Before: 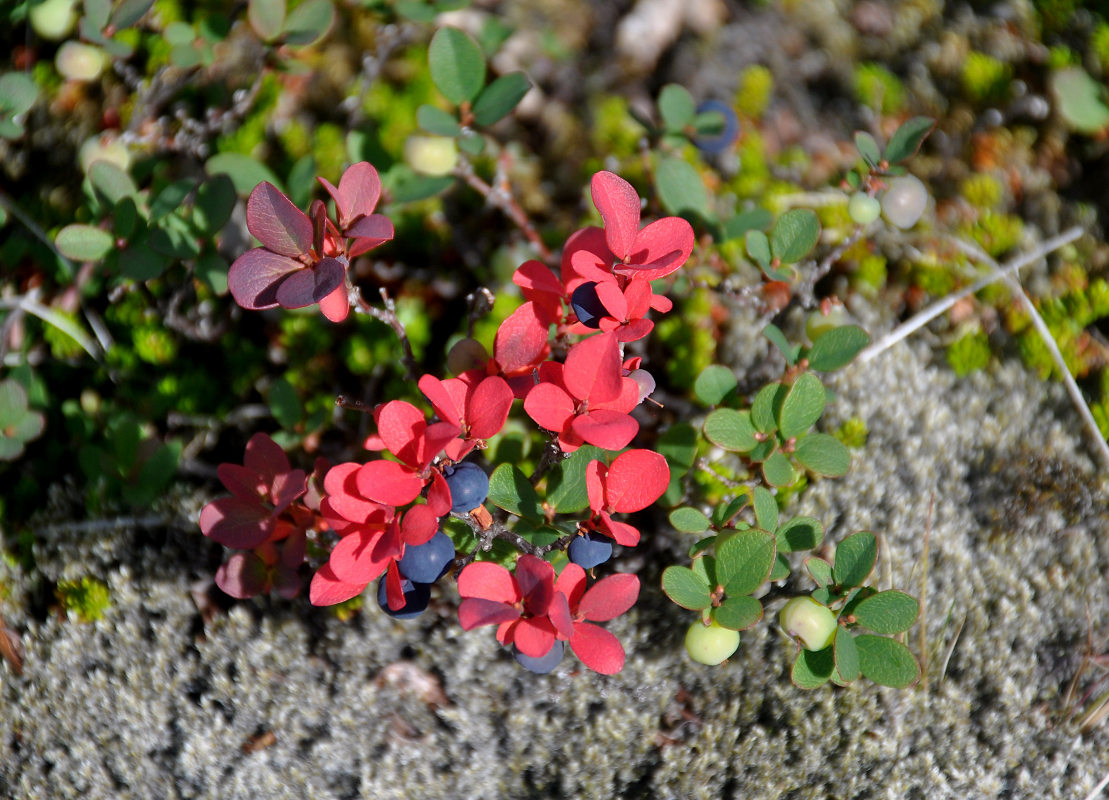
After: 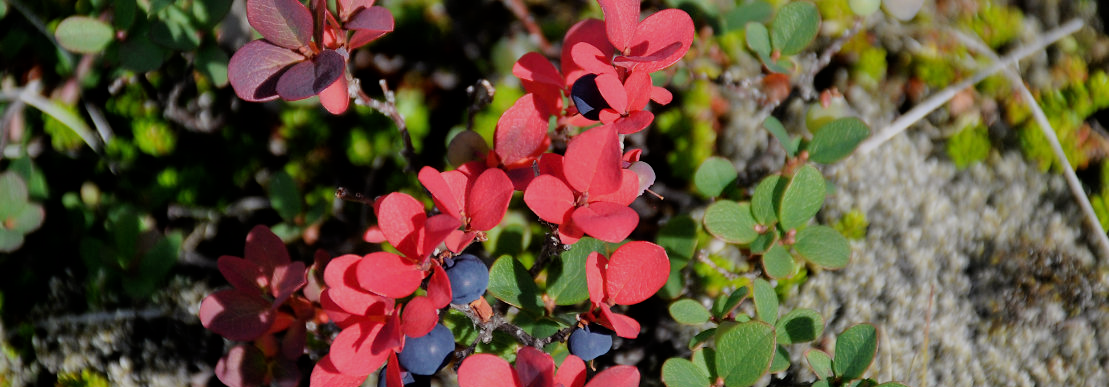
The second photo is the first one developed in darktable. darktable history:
crop and rotate: top 26.056%, bottom 25.543%
filmic rgb: black relative exposure -7.65 EV, white relative exposure 4.56 EV, hardness 3.61
white balance: red 1.009, blue 0.985
